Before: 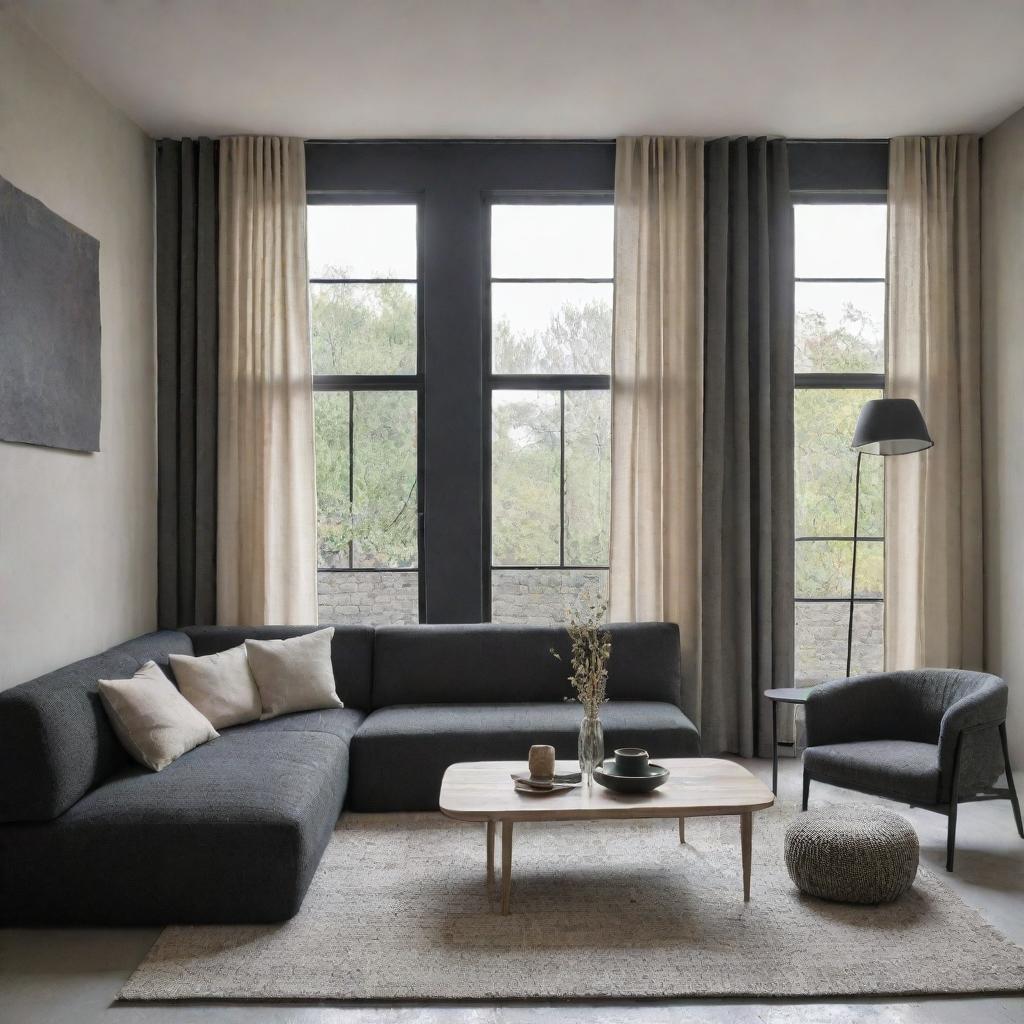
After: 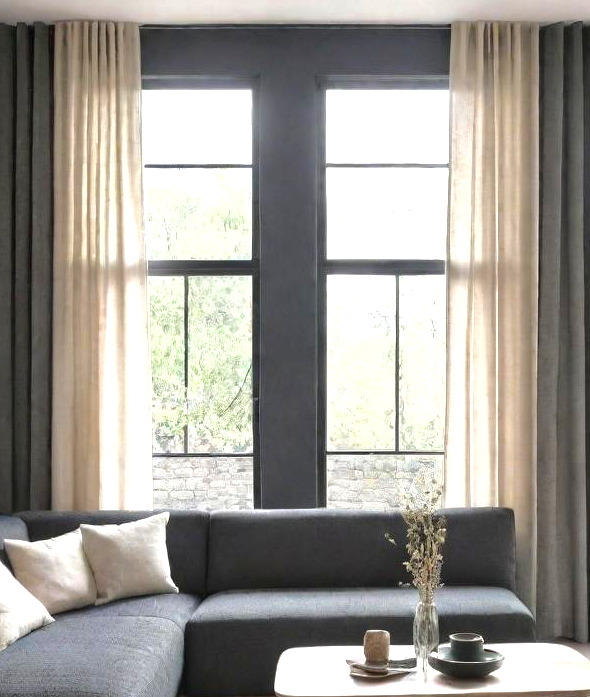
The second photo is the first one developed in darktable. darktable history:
crop: left 16.174%, top 11.238%, right 26.136%, bottom 20.617%
shadows and highlights: shadows -20.02, white point adjustment -1.91, highlights -35.16, highlights color adjustment 56.13%
exposure: black level correction 0, exposure 1.098 EV, compensate exposure bias true, compensate highlight preservation false
